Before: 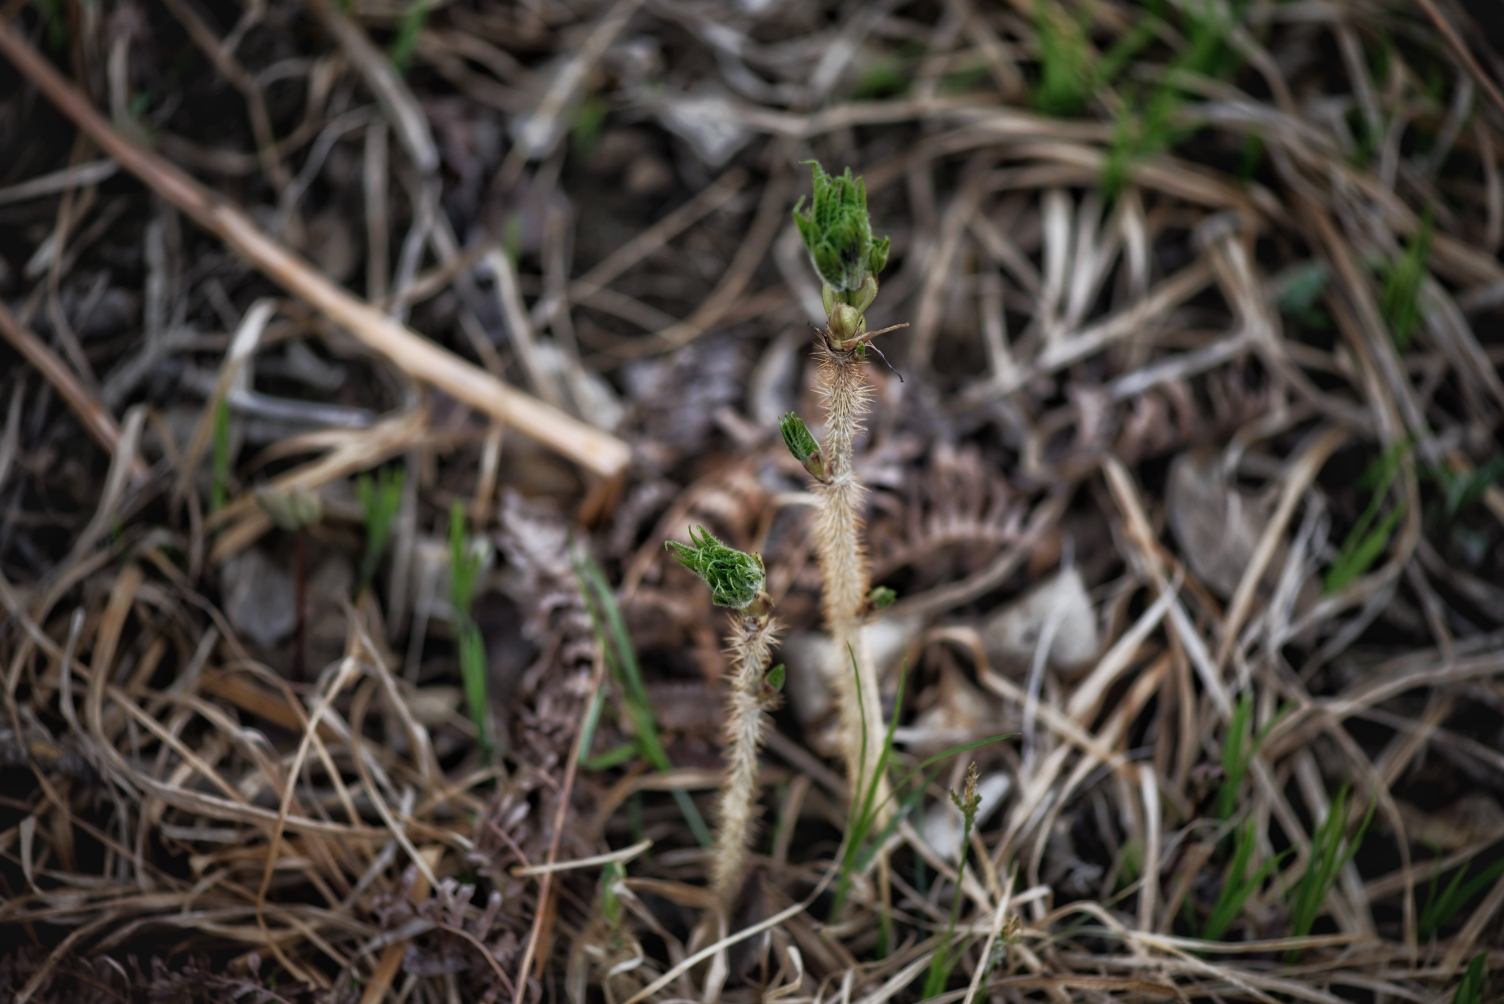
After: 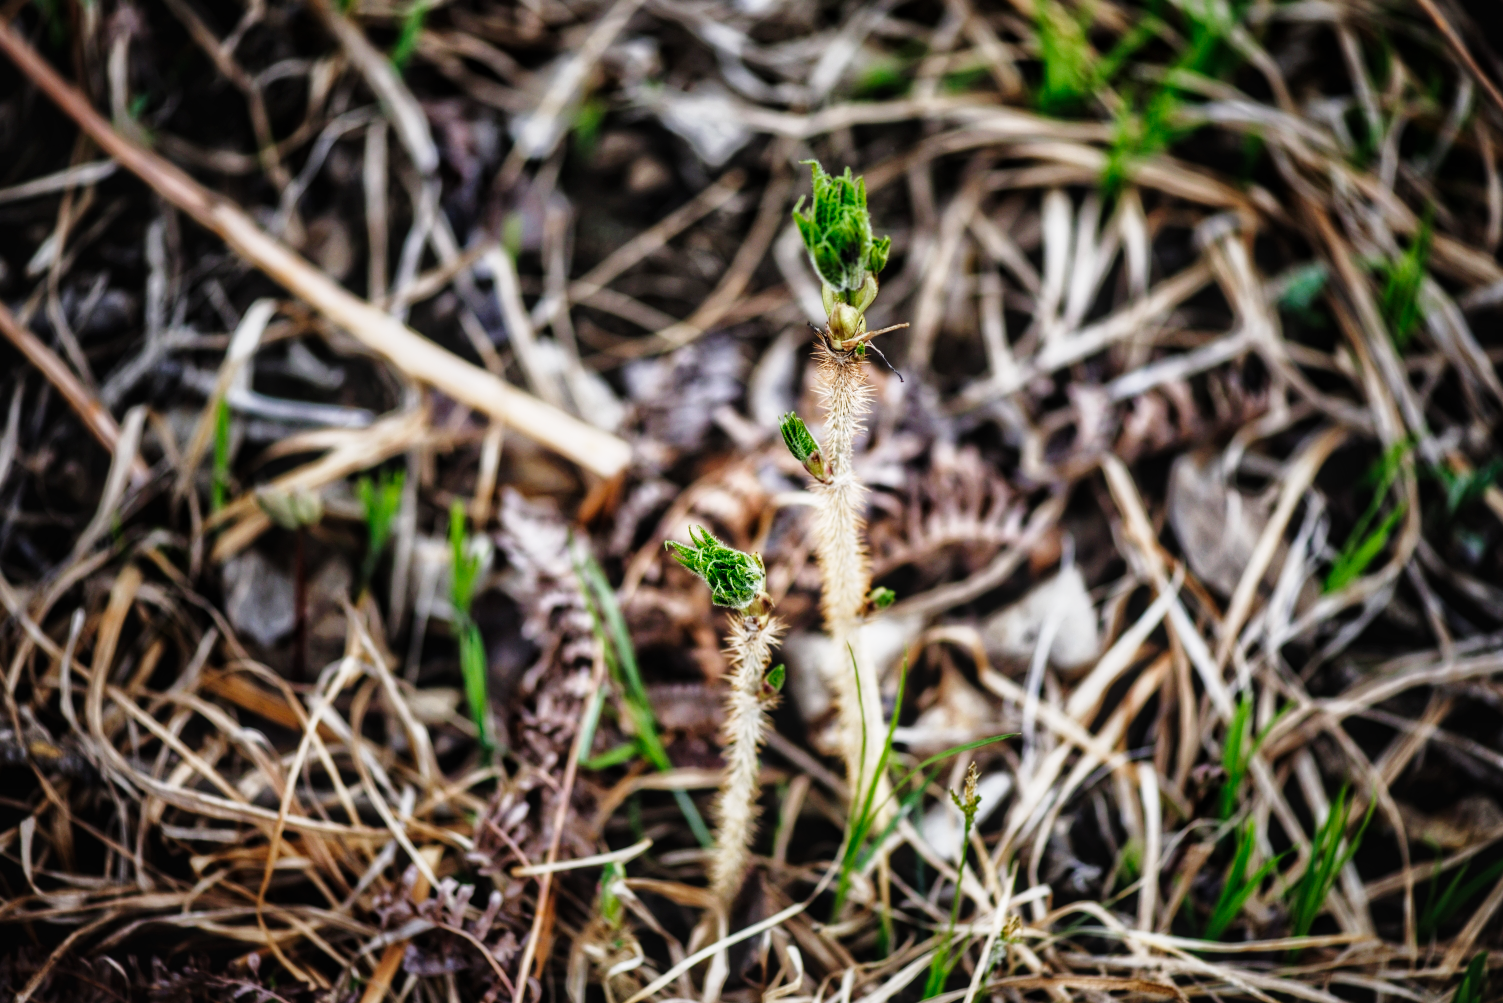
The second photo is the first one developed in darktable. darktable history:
base curve: curves: ch0 [(0, 0) (0, 0) (0.002, 0.001) (0.008, 0.003) (0.019, 0.011) (0.037, 0.037) (0.064, 0.11) (0.102, 0.232) (0.152, 0.379) (0.216, 0.524) (0.296, 0.665) (0.394, 0.789) (0.512, 0.881) (0.651, 0.945) (0.813, 0.986) (1, 1)], preserve colors none
local contrast: detail 117%
